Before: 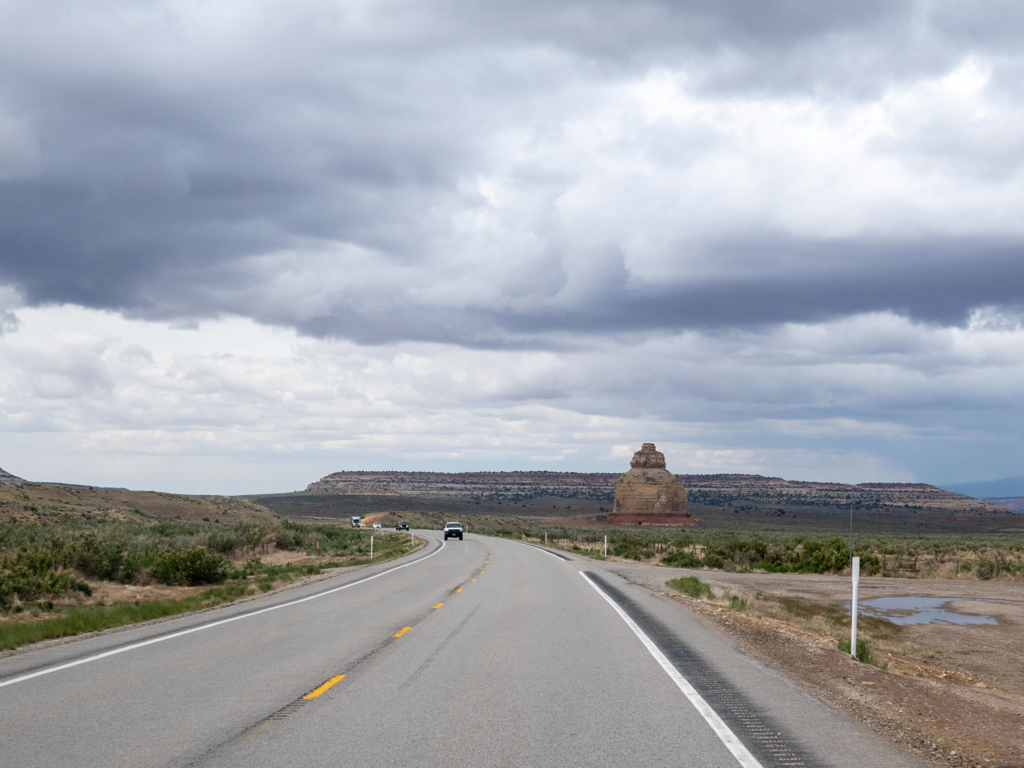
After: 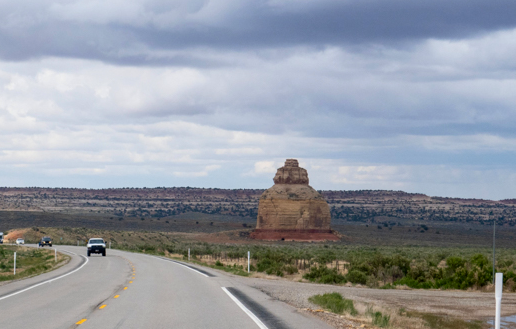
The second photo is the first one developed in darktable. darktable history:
crop: left 34.94%, top 37.063%, right 14.661%, bottom 20.039%
contrast brightness saturation: contrast 0.076, saturation 0.195
